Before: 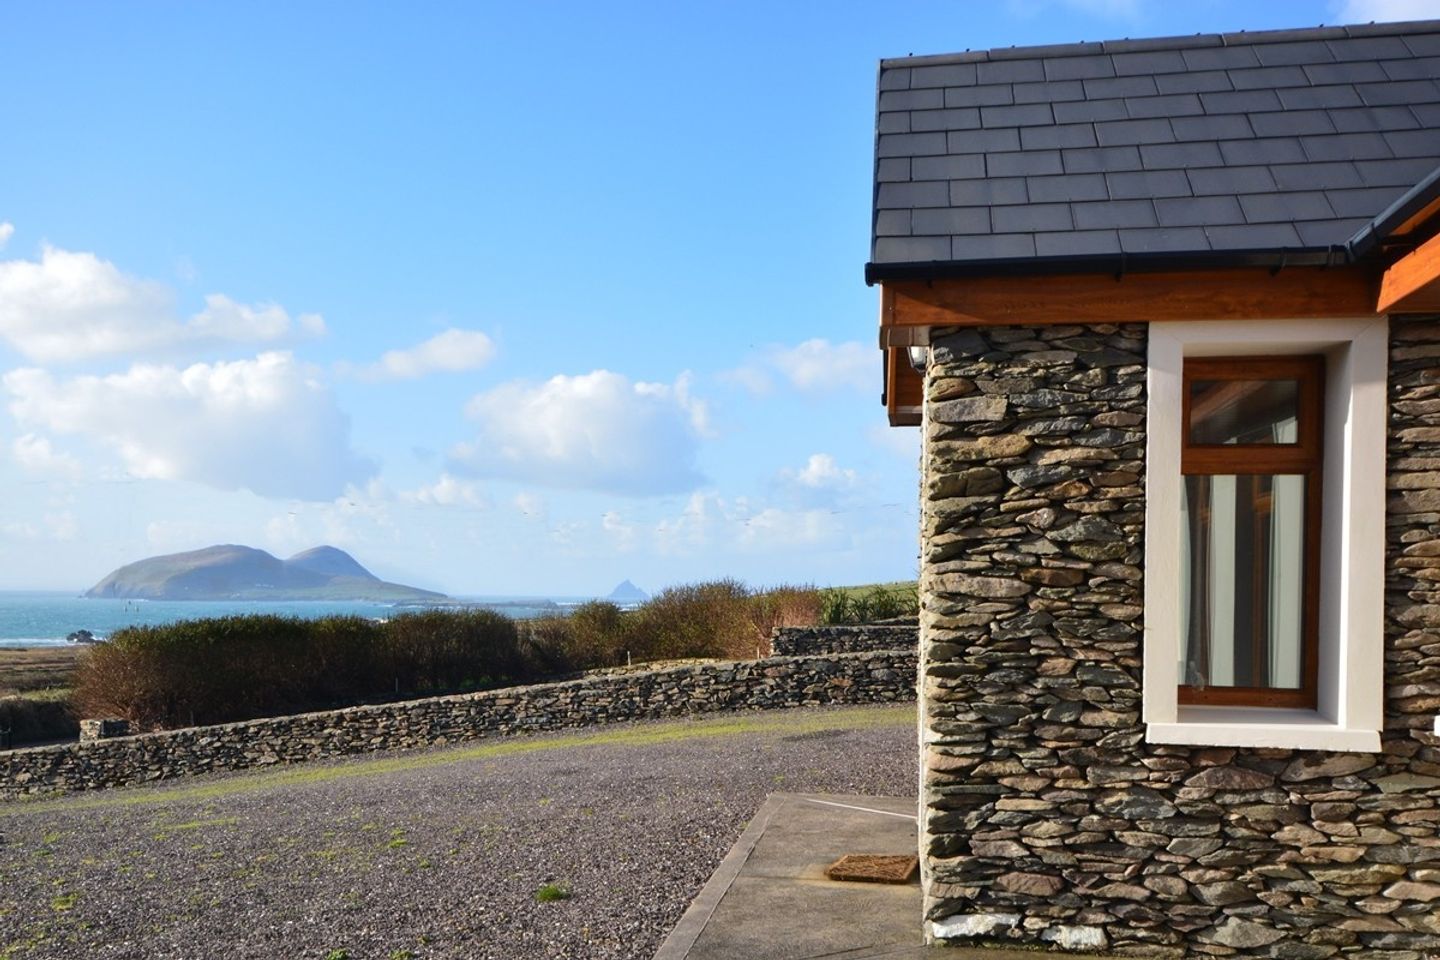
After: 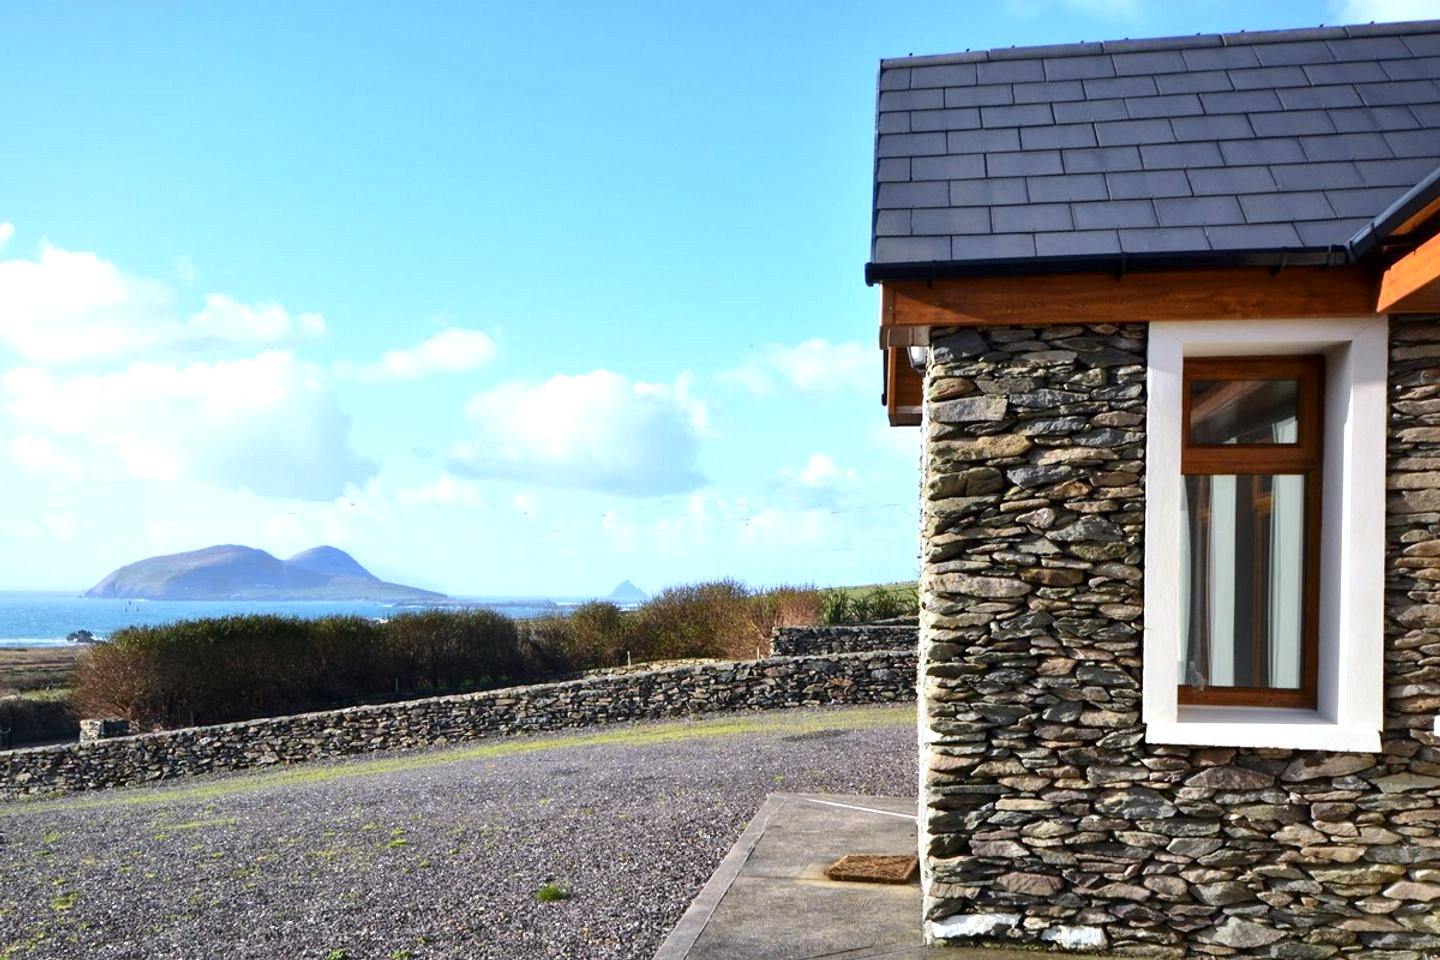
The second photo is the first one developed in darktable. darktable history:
exposure: exposure 0.493 EV, compensate highlight preservation false
white balance: red 0.954, blue 1.079
local contrast: mode bilateral grid, contrast 20, coarseness 100, detail 150%, midtone range 0.2
